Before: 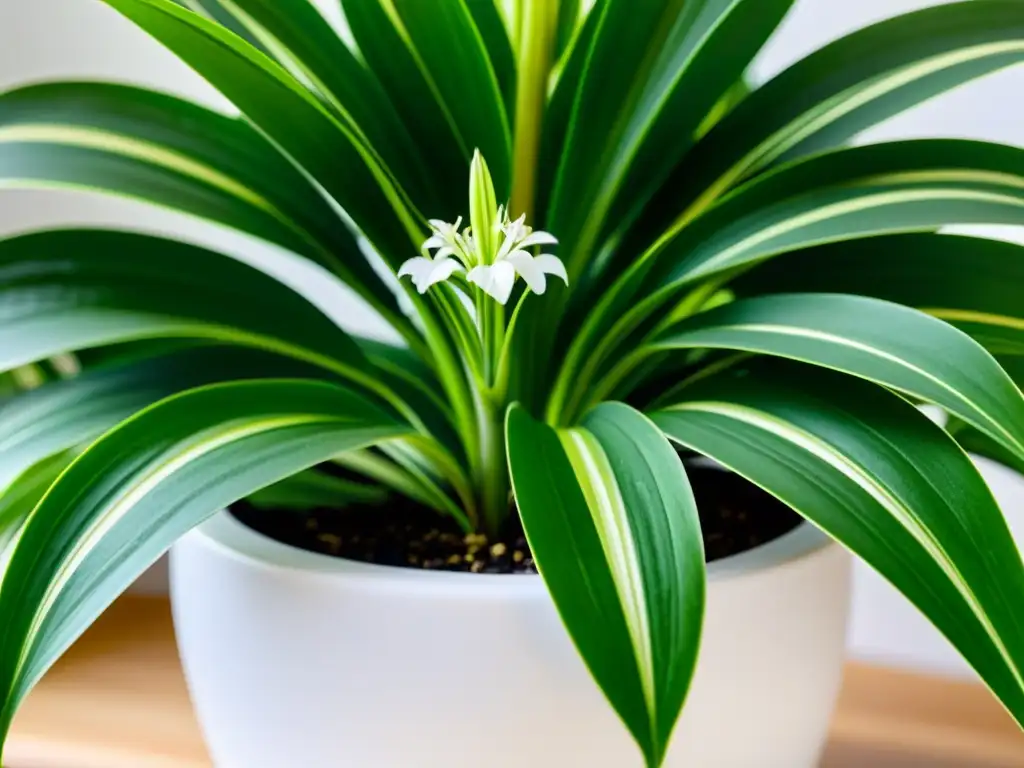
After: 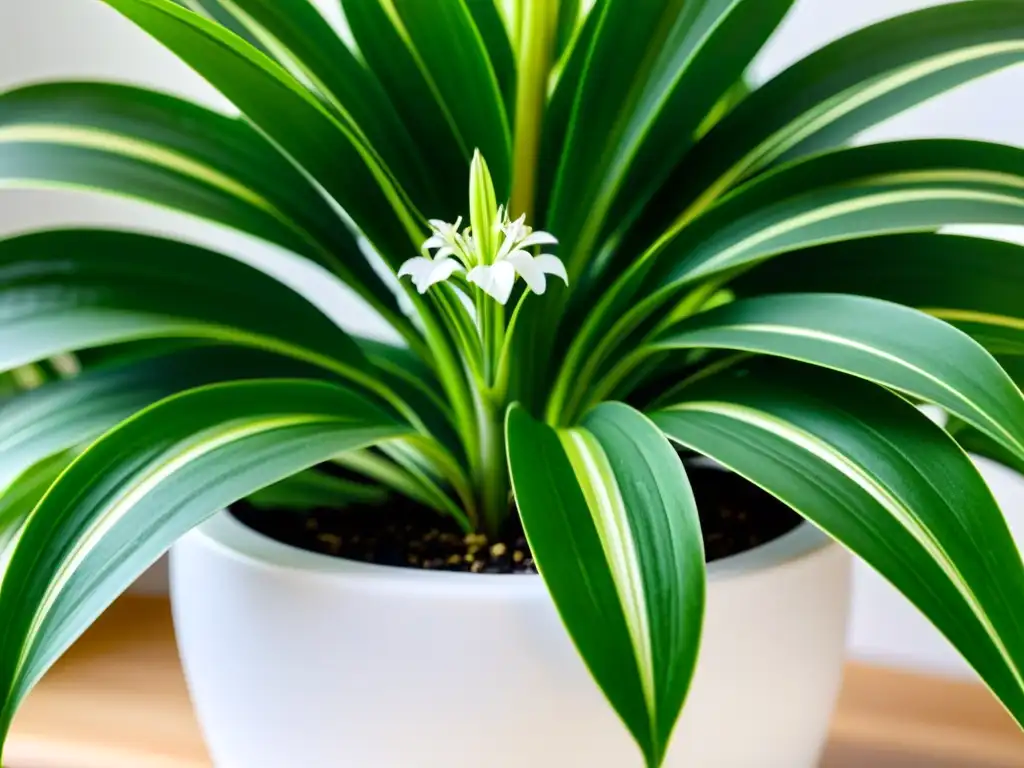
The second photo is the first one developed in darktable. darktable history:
exposure: exposure 0.083 EV, compensate highlight preservation false
